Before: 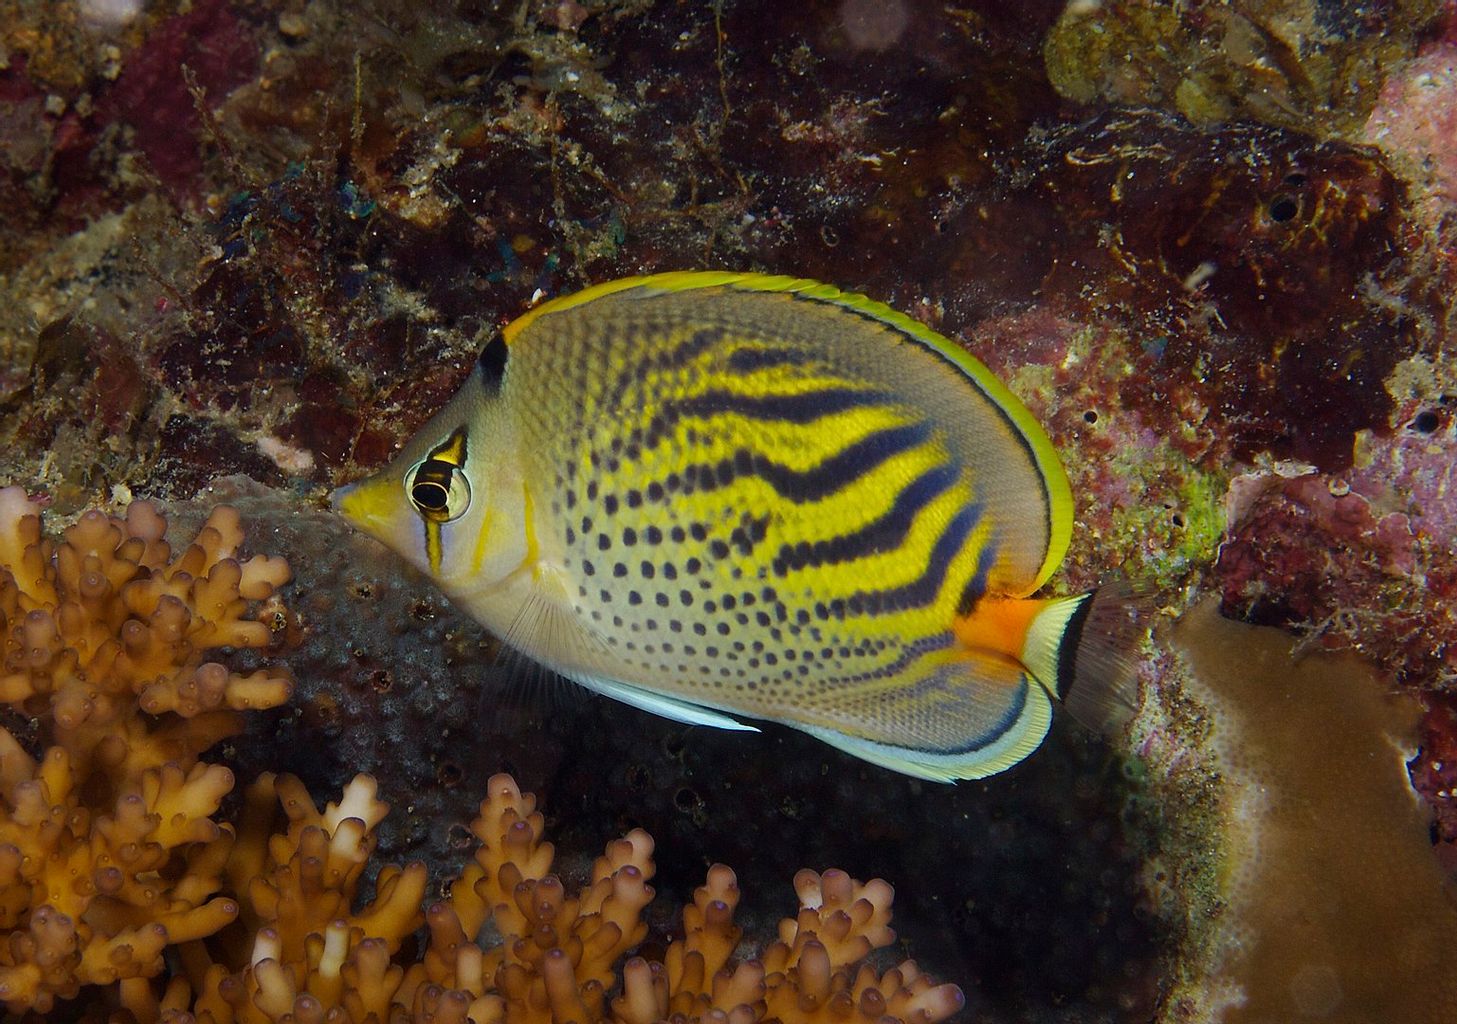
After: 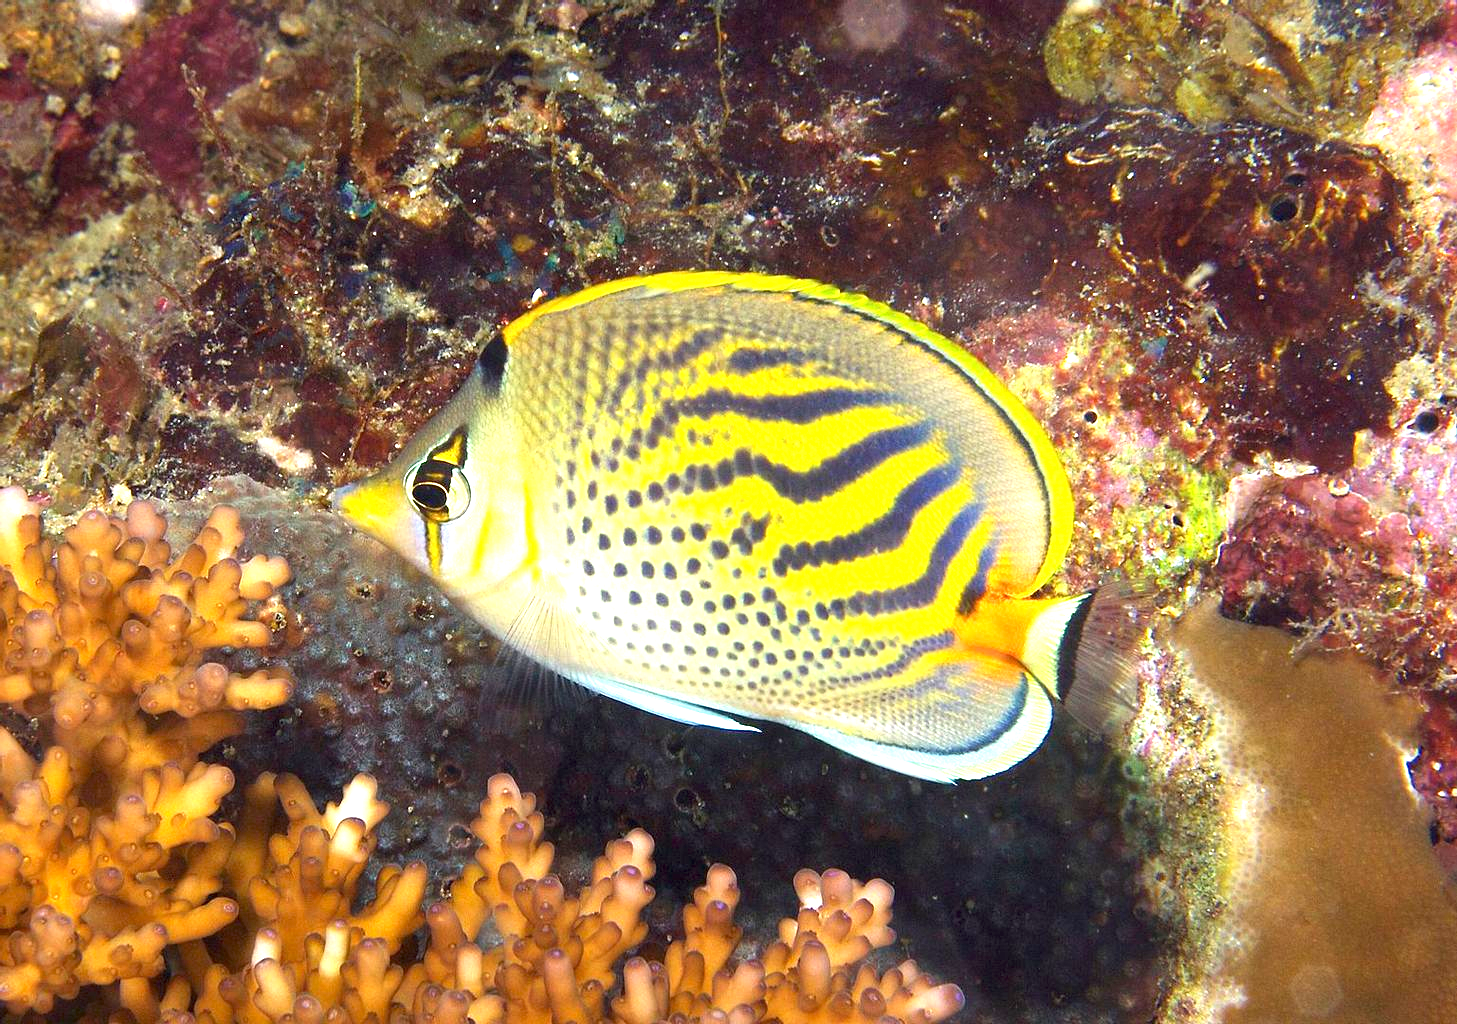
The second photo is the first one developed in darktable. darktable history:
exposure: exposure 2.018 EV, compensate highlight preservation false
